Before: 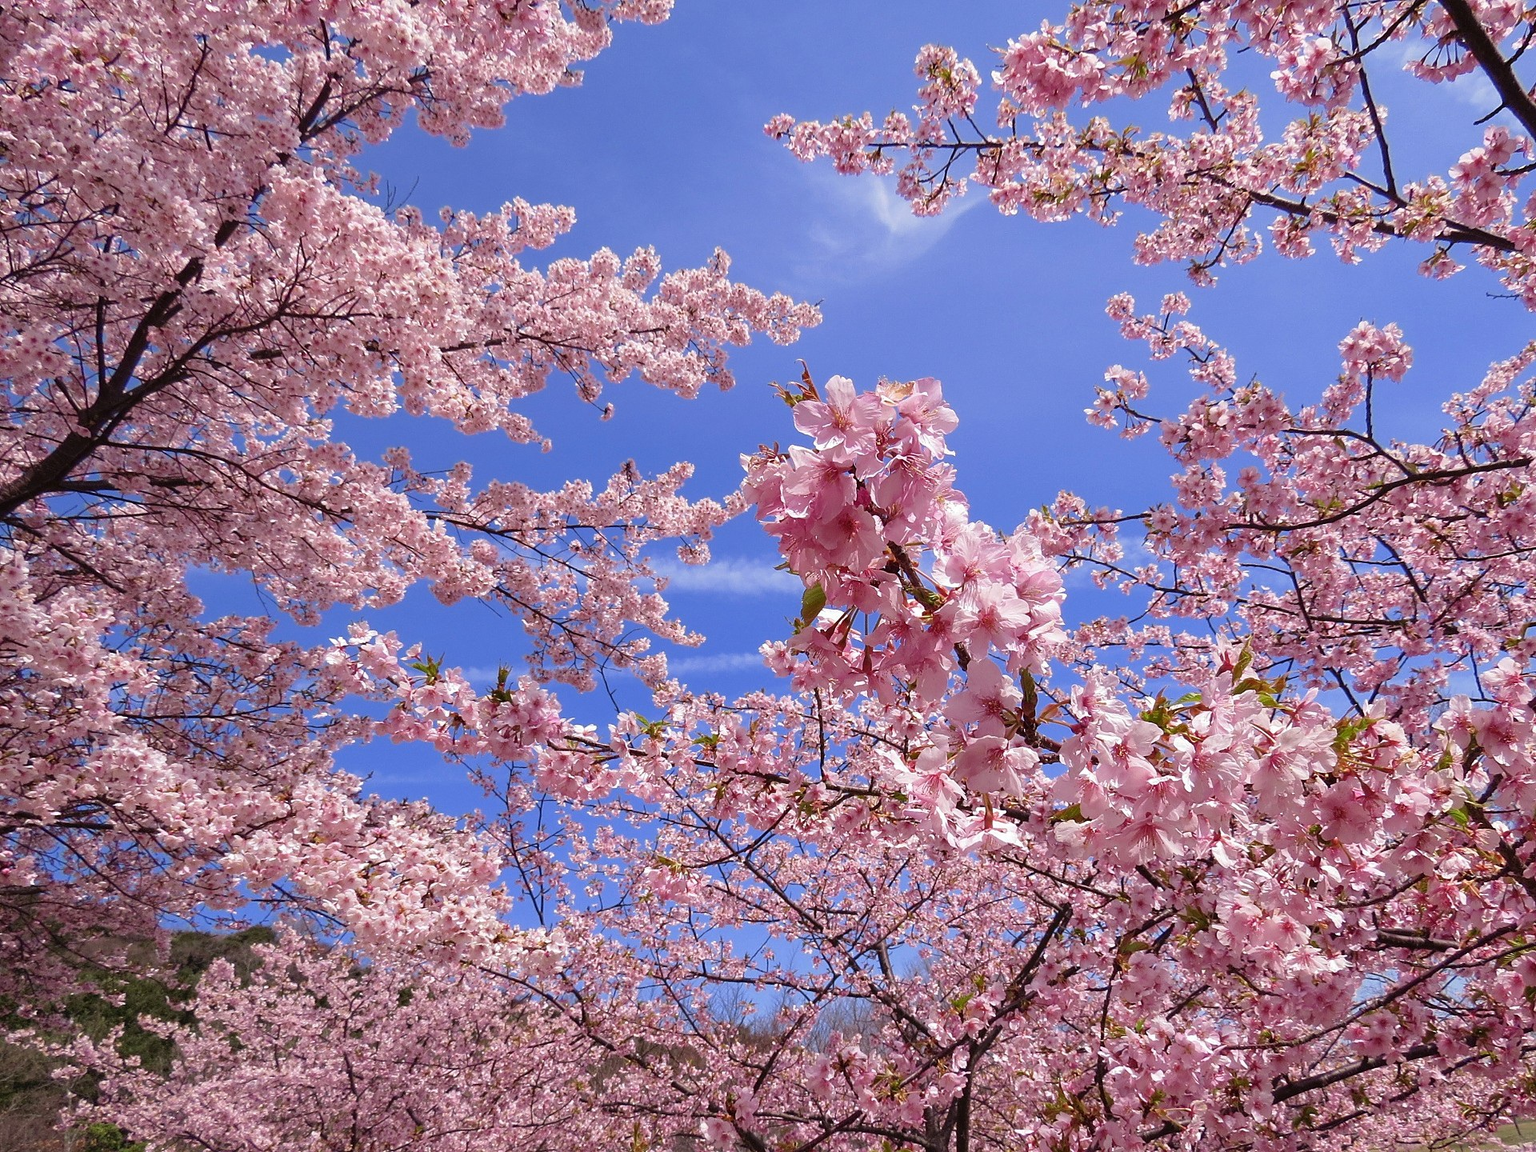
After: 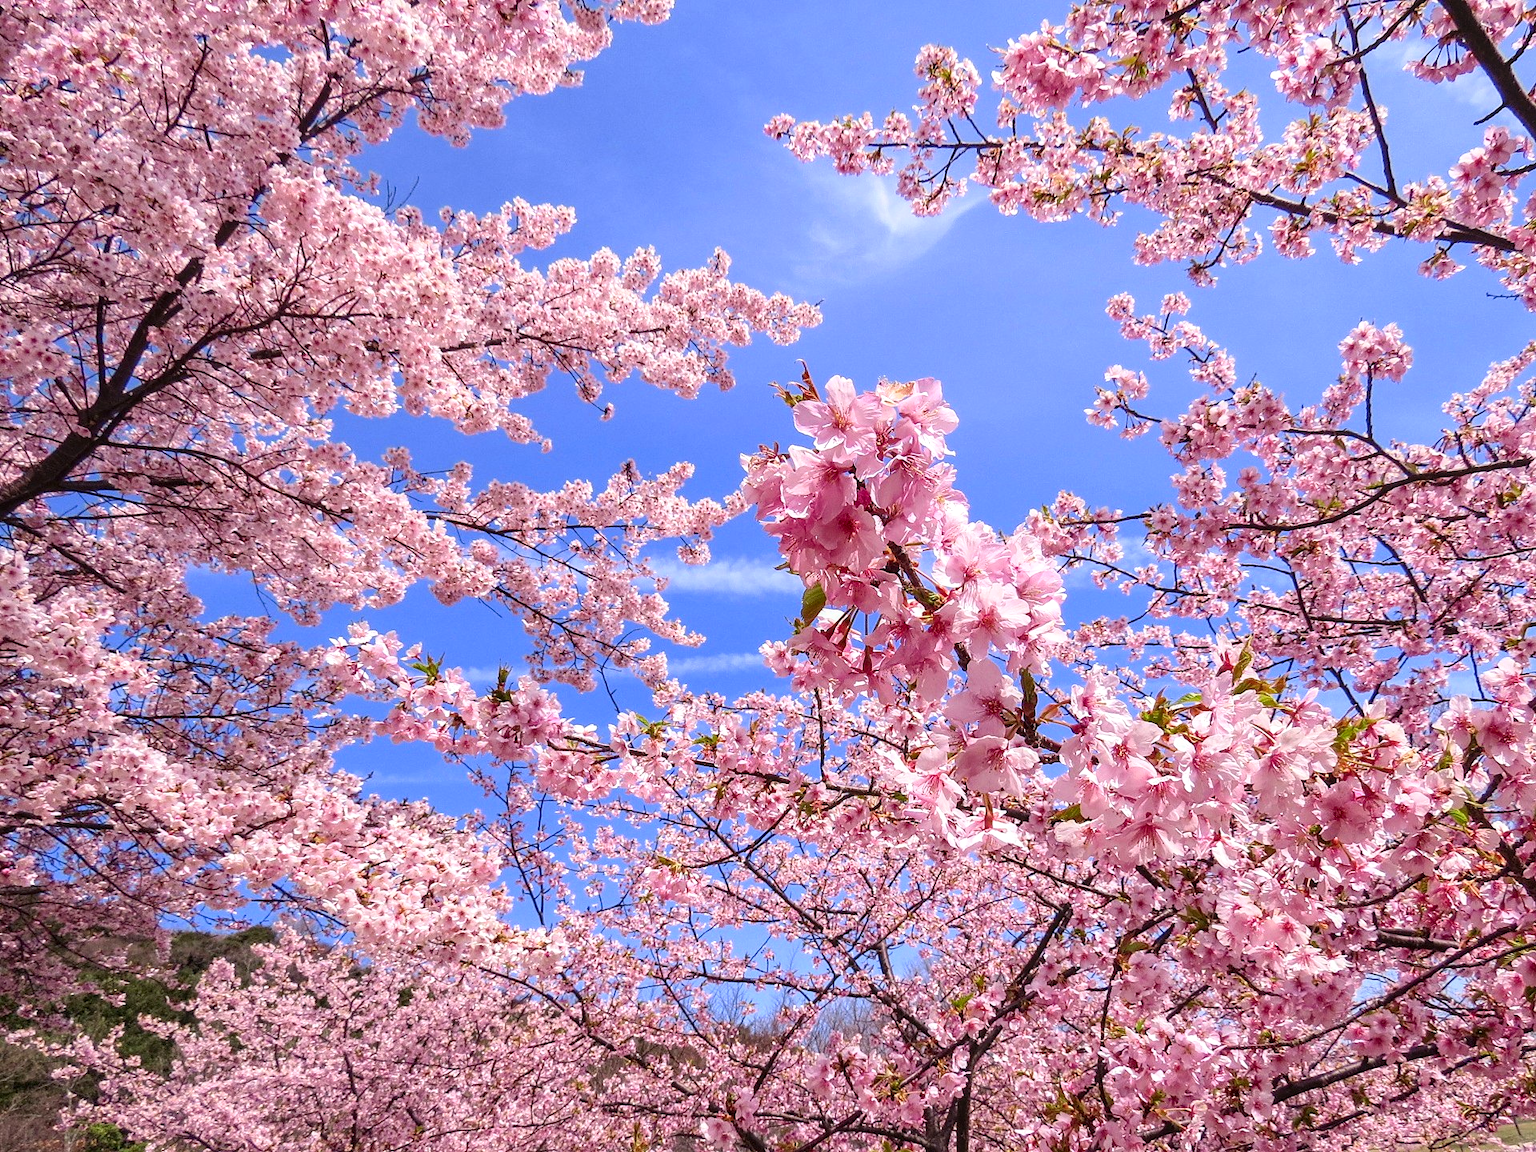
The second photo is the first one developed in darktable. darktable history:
contrast brightness saturation: contrast 0.201, brightness 0.164, saturation 0.224
local contrast: on, module defaults
